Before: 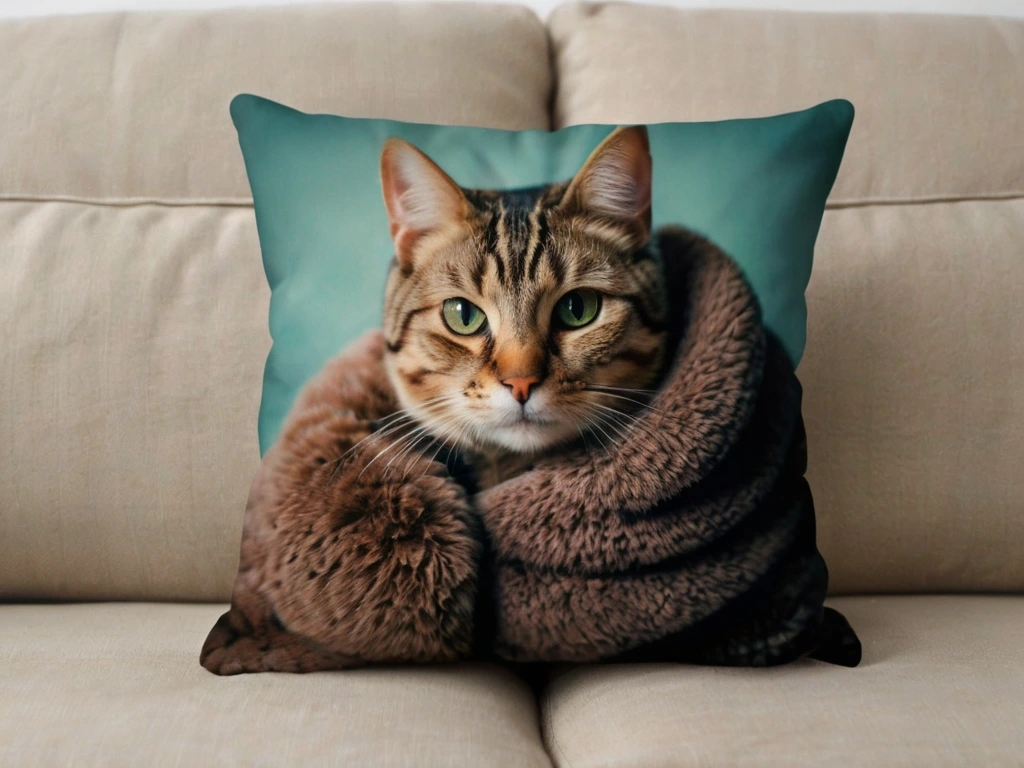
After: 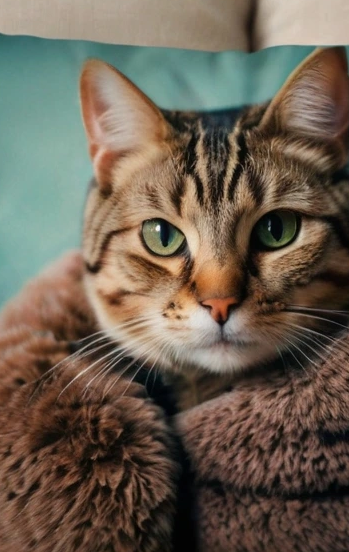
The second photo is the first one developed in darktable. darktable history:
crop and rotate: left 29.489%, top 10.306%, right 36.411%, bottom 17.755%
